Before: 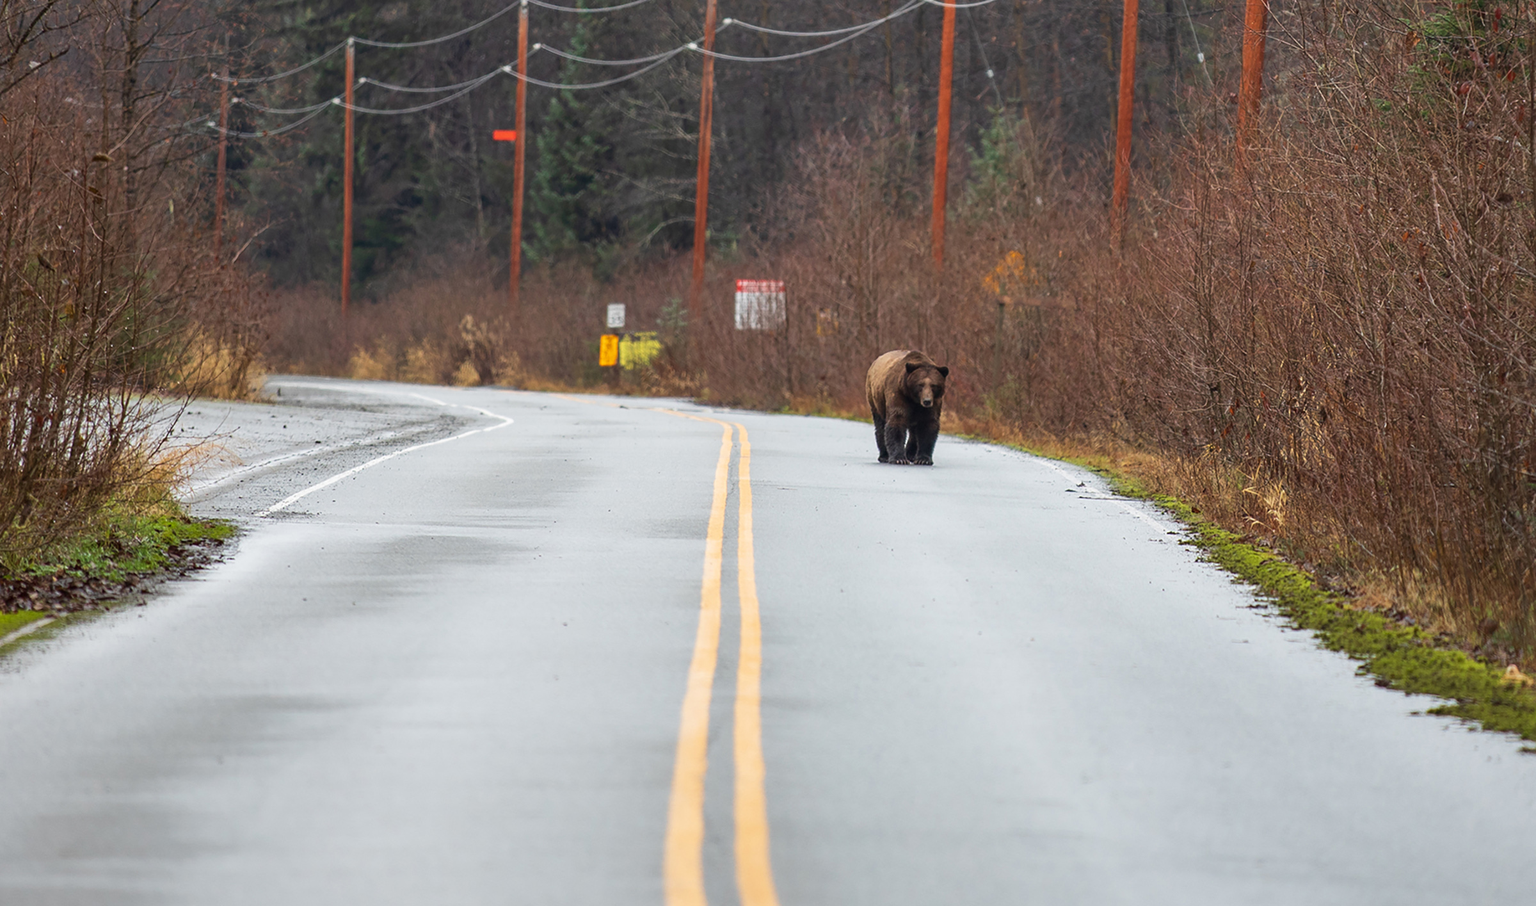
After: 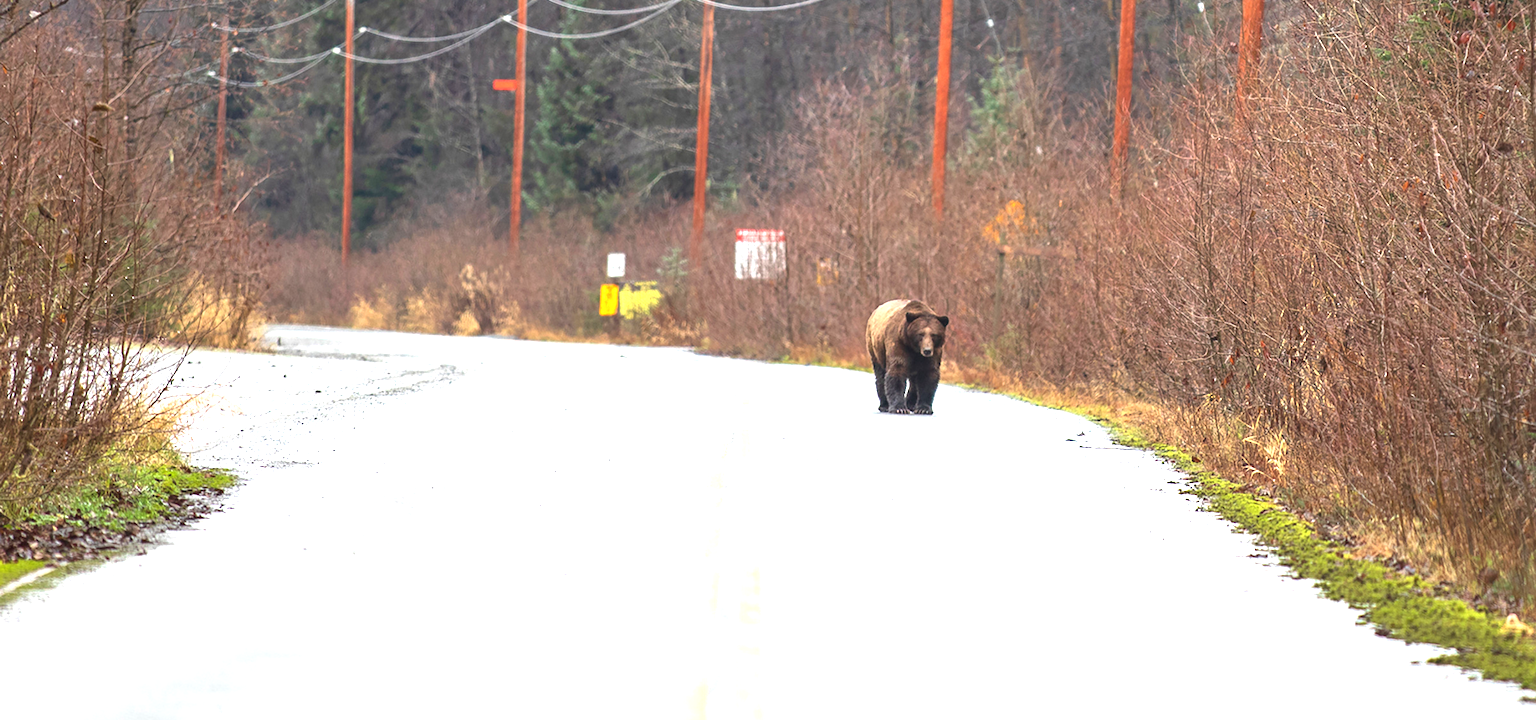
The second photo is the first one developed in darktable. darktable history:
exposure: black level correction -0.002, exposure 1.34 EV, compensate exposure bias true, compensate highlight preservation false
crop and rotate: top 5.655%, bottom 14.825%
